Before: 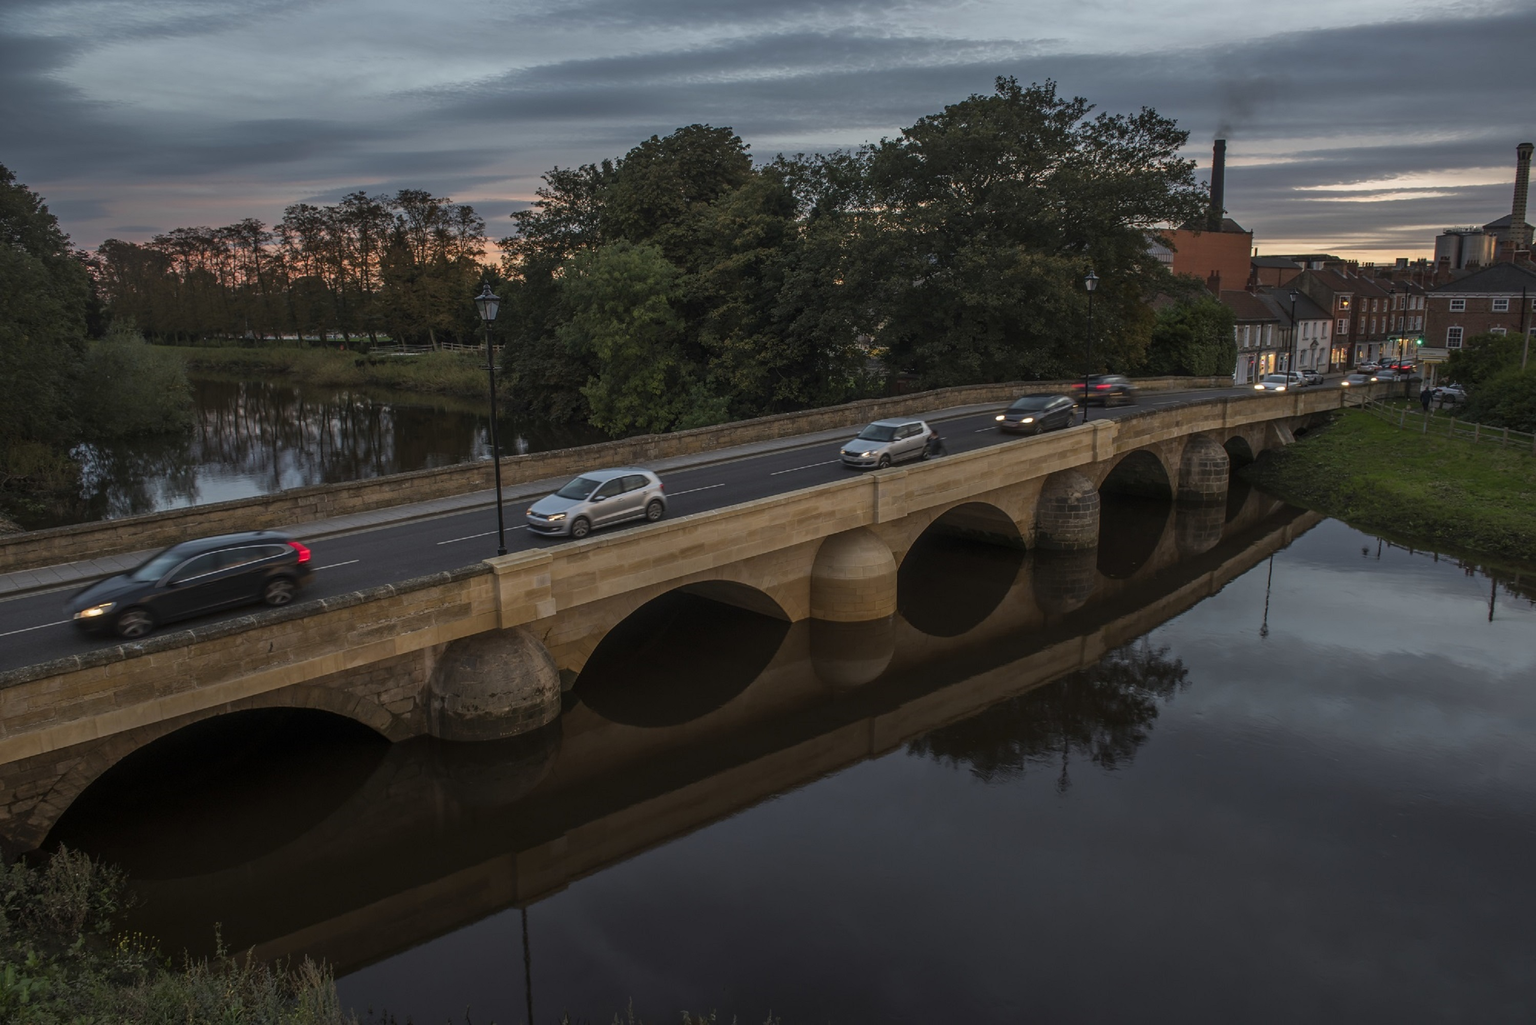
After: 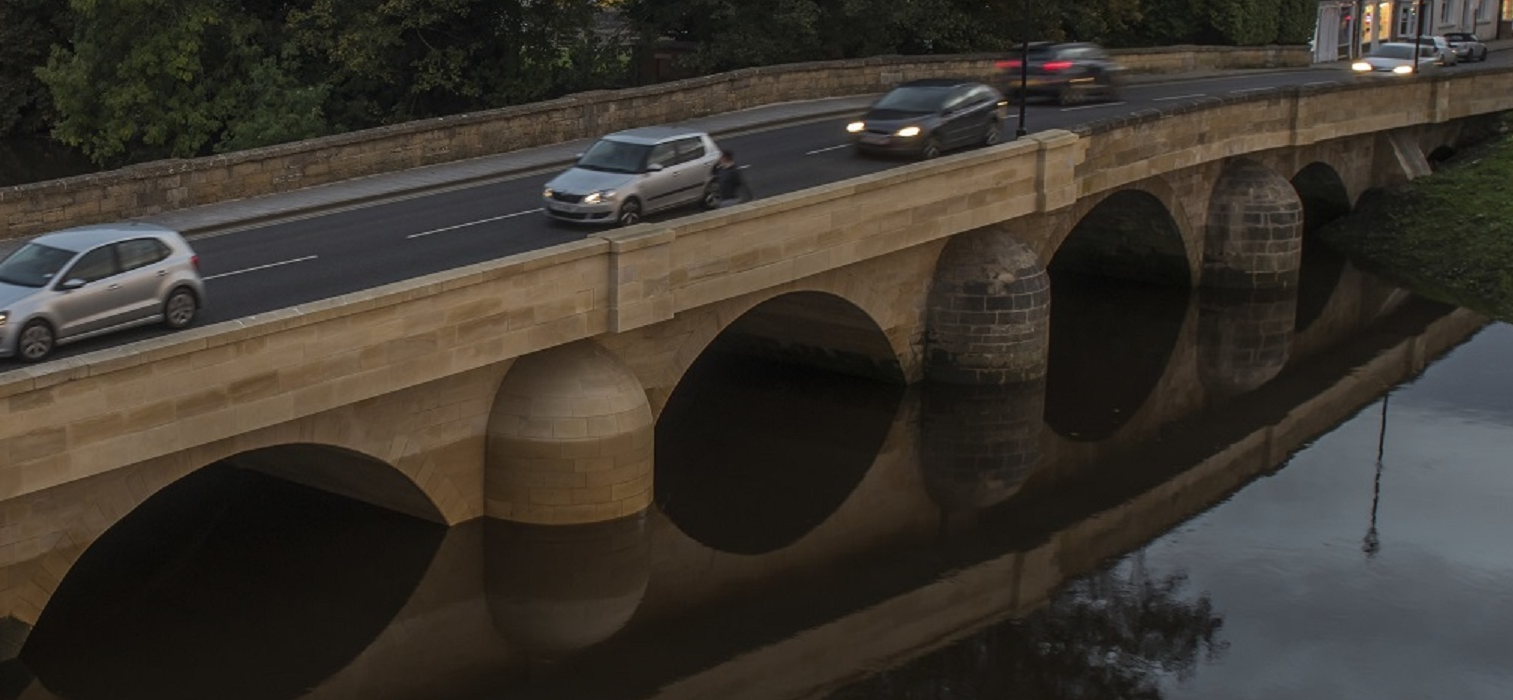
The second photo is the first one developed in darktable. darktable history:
crop: left 36.628%, top 34.465%, right 12.907%, bottom 30.521%
